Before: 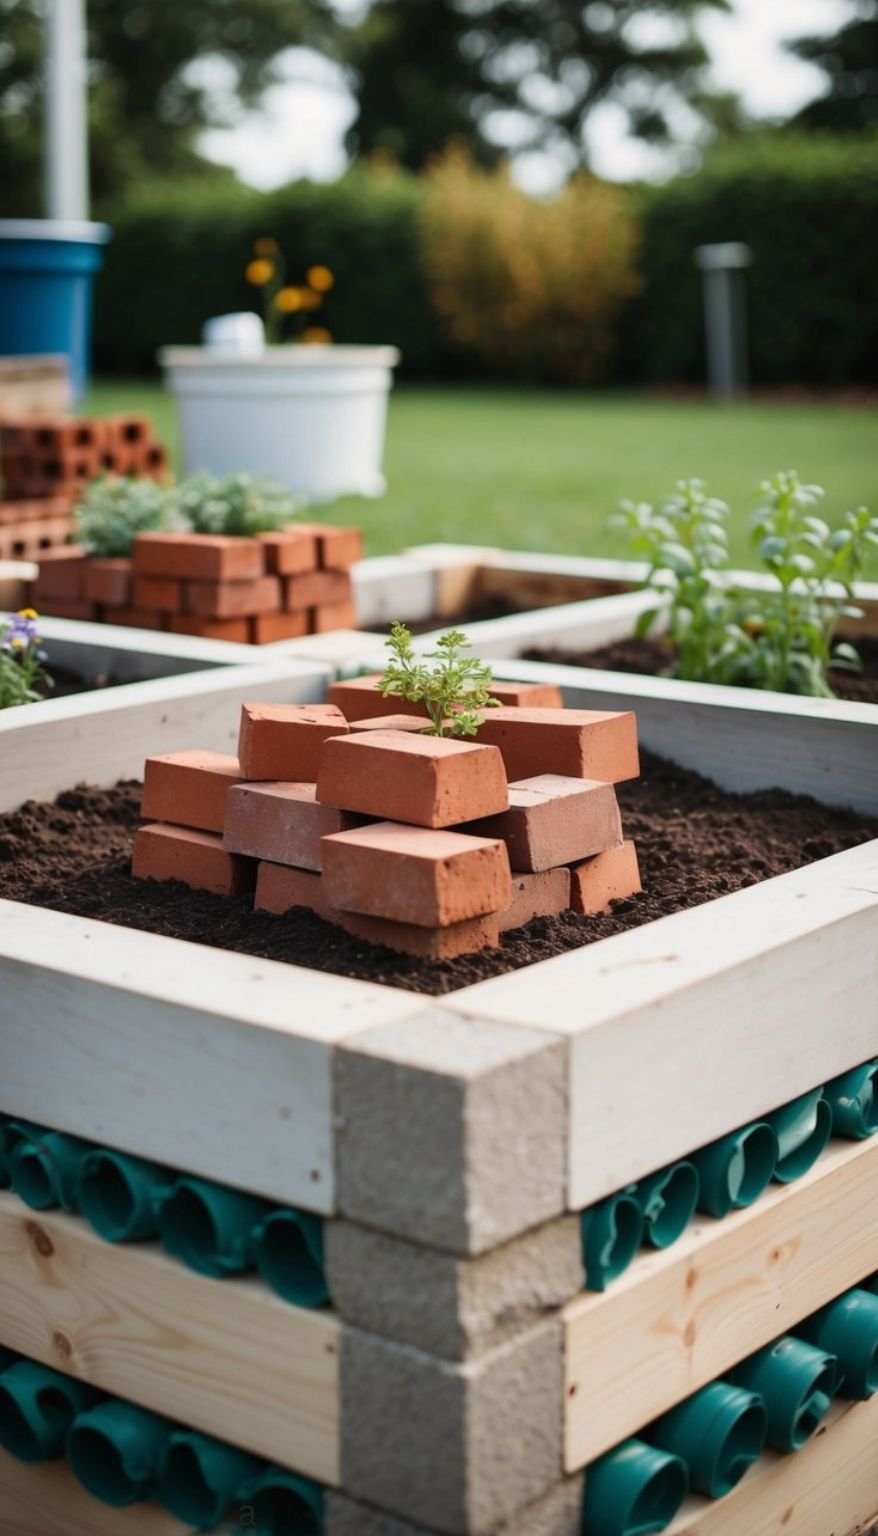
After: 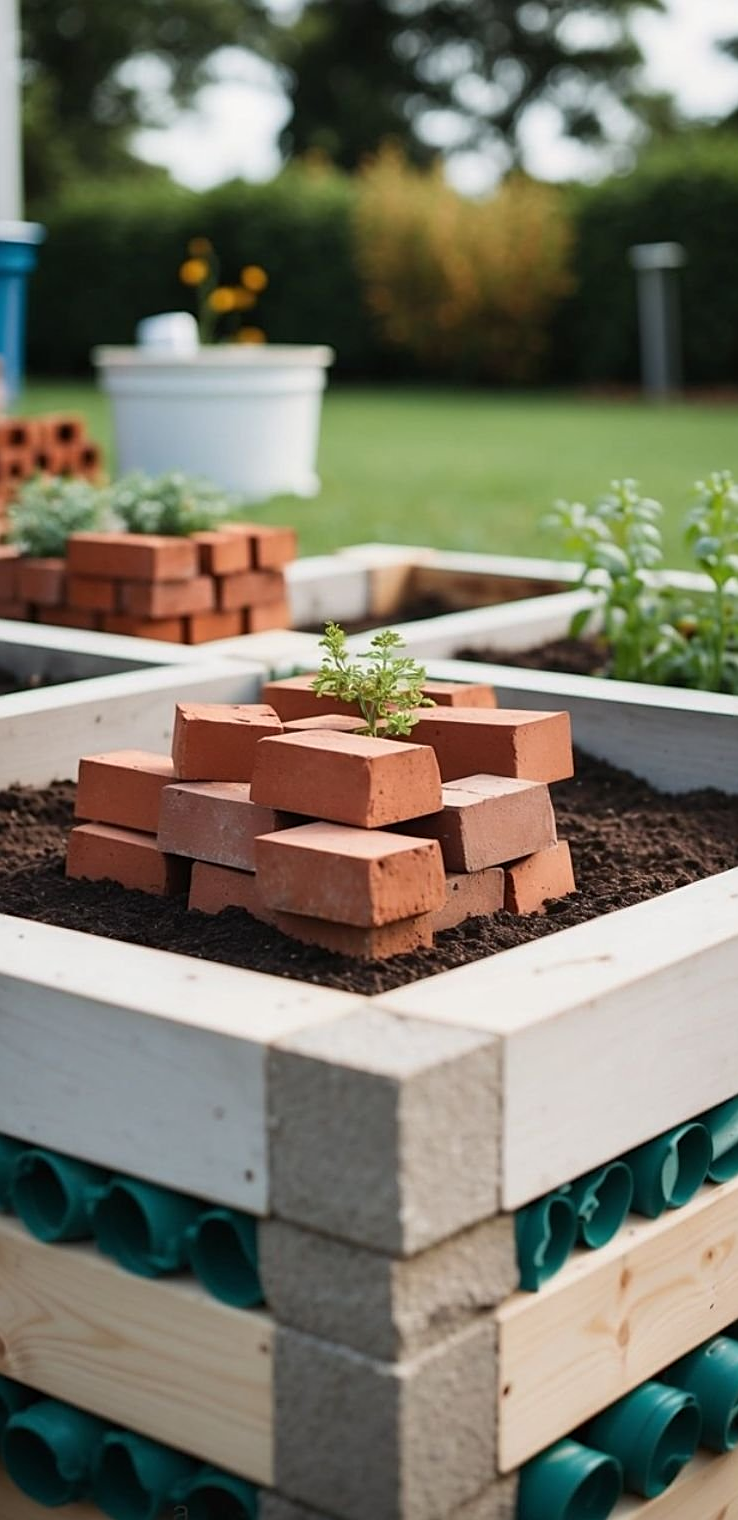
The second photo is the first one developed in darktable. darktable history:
sharpen: on, module defaults
crop: left 7.598%, right 7.873%
